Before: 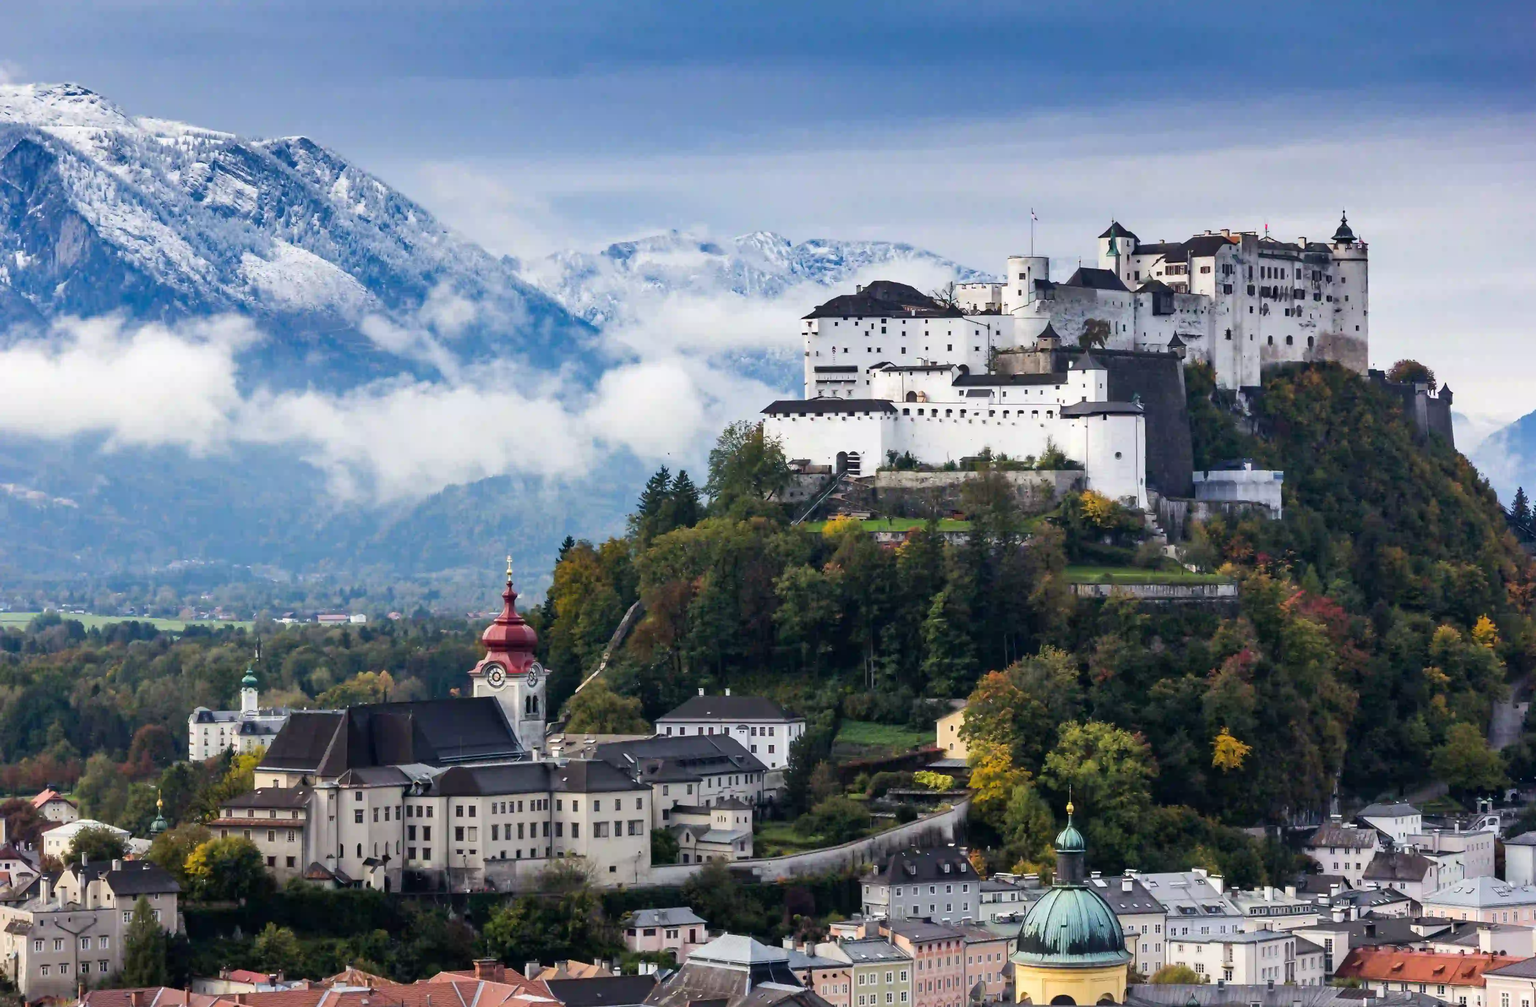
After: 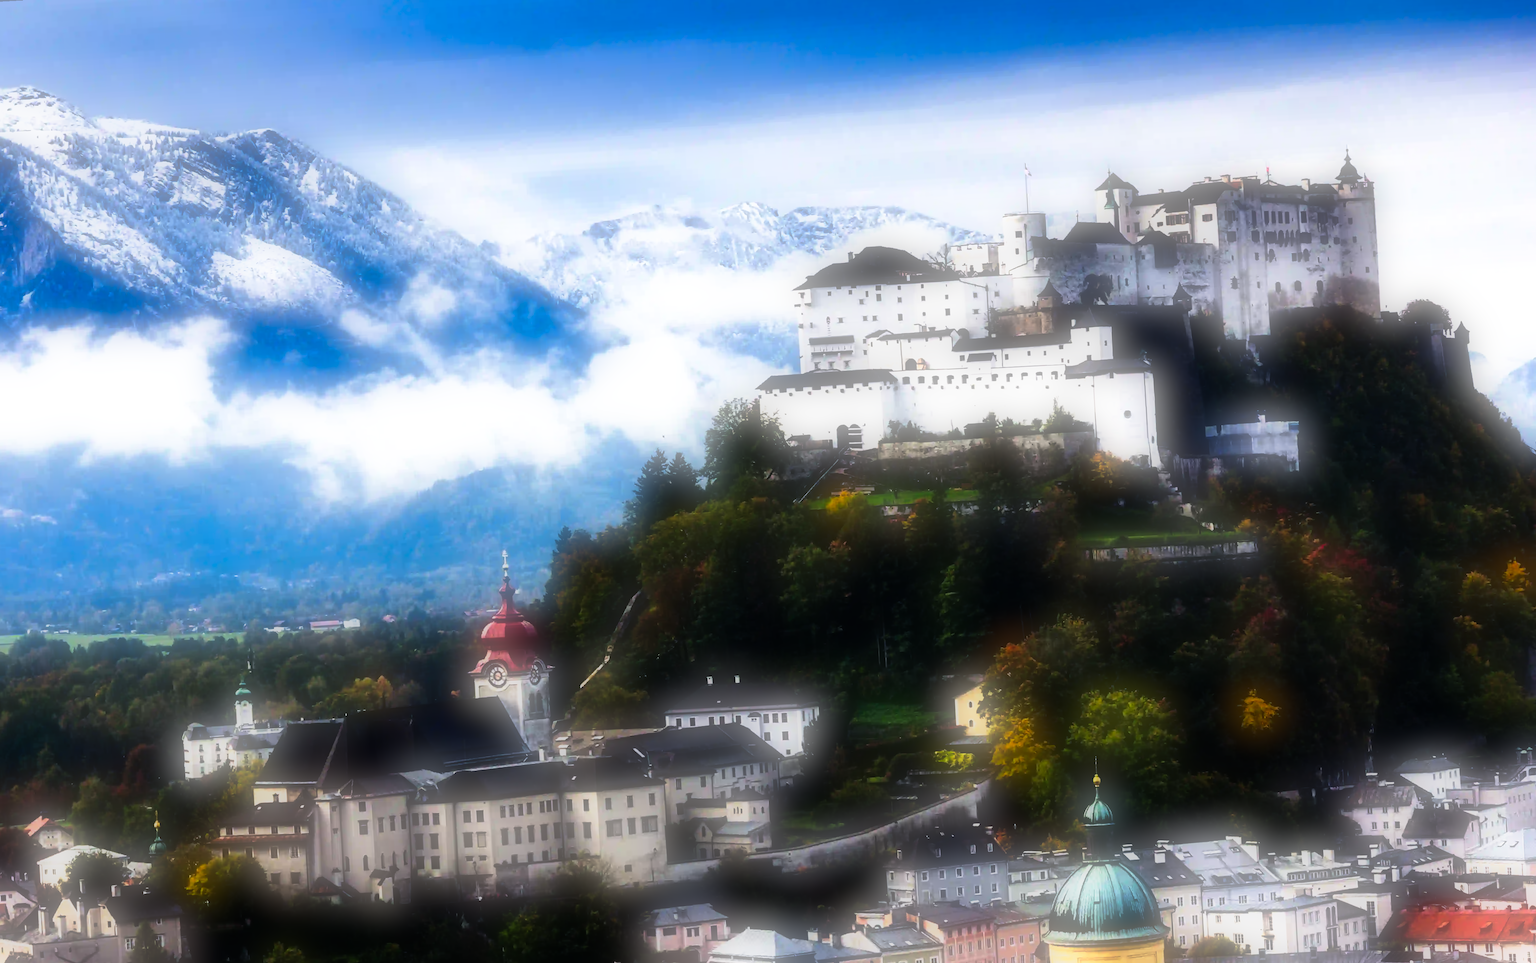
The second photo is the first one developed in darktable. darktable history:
tone curve: curves: ch0 [(0, 0) (0.003, 0.001) (0.011, 0.002) (0.025, 0.002) (0.044, 0.006) (0.069, 0.01) (0.1, 0.017) (0.136, 0.023) (0.177, 0.038) (0.224, 0.066) (0.277, 0.118) (0.335, 0.185) (0.399, 0.264) (0.468, 0.365) (0.543, 0.475) (0.623, 0.606) (0.709, 0.759) (0.801, 0.923) (0.898, 0.999) (1, 1)], preserve colors none
soften: on, module defaults
rotate and perspective: rotation -3°, crop left 0.031, crop right 0.968, crop top 0.07, crop bottom 0.93
